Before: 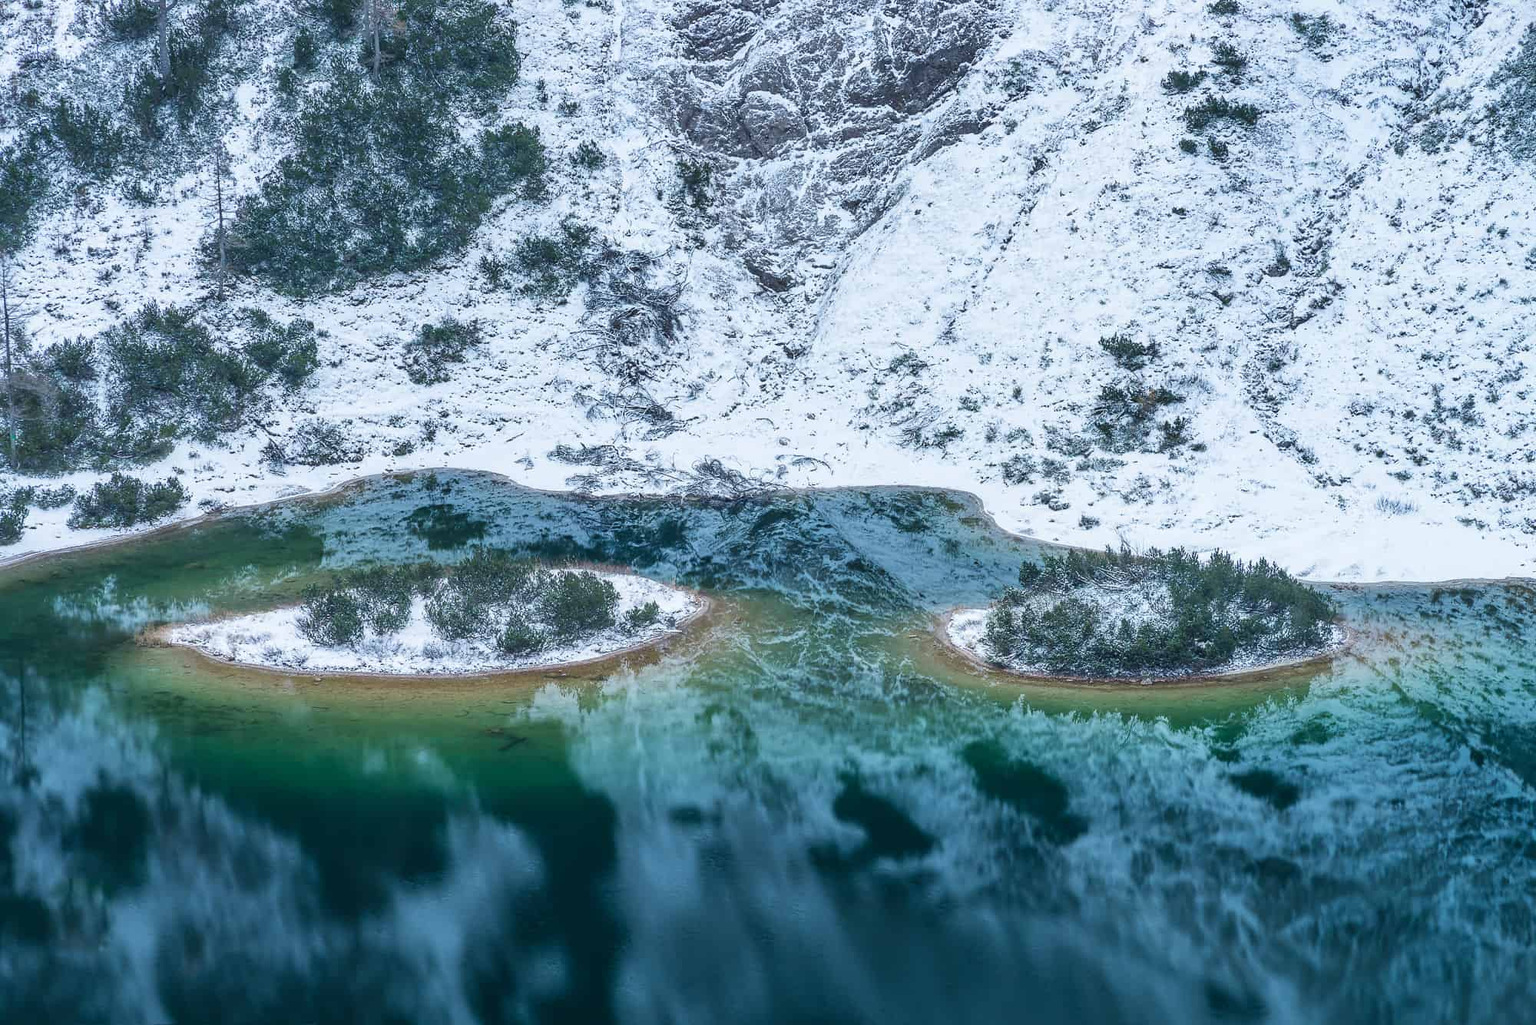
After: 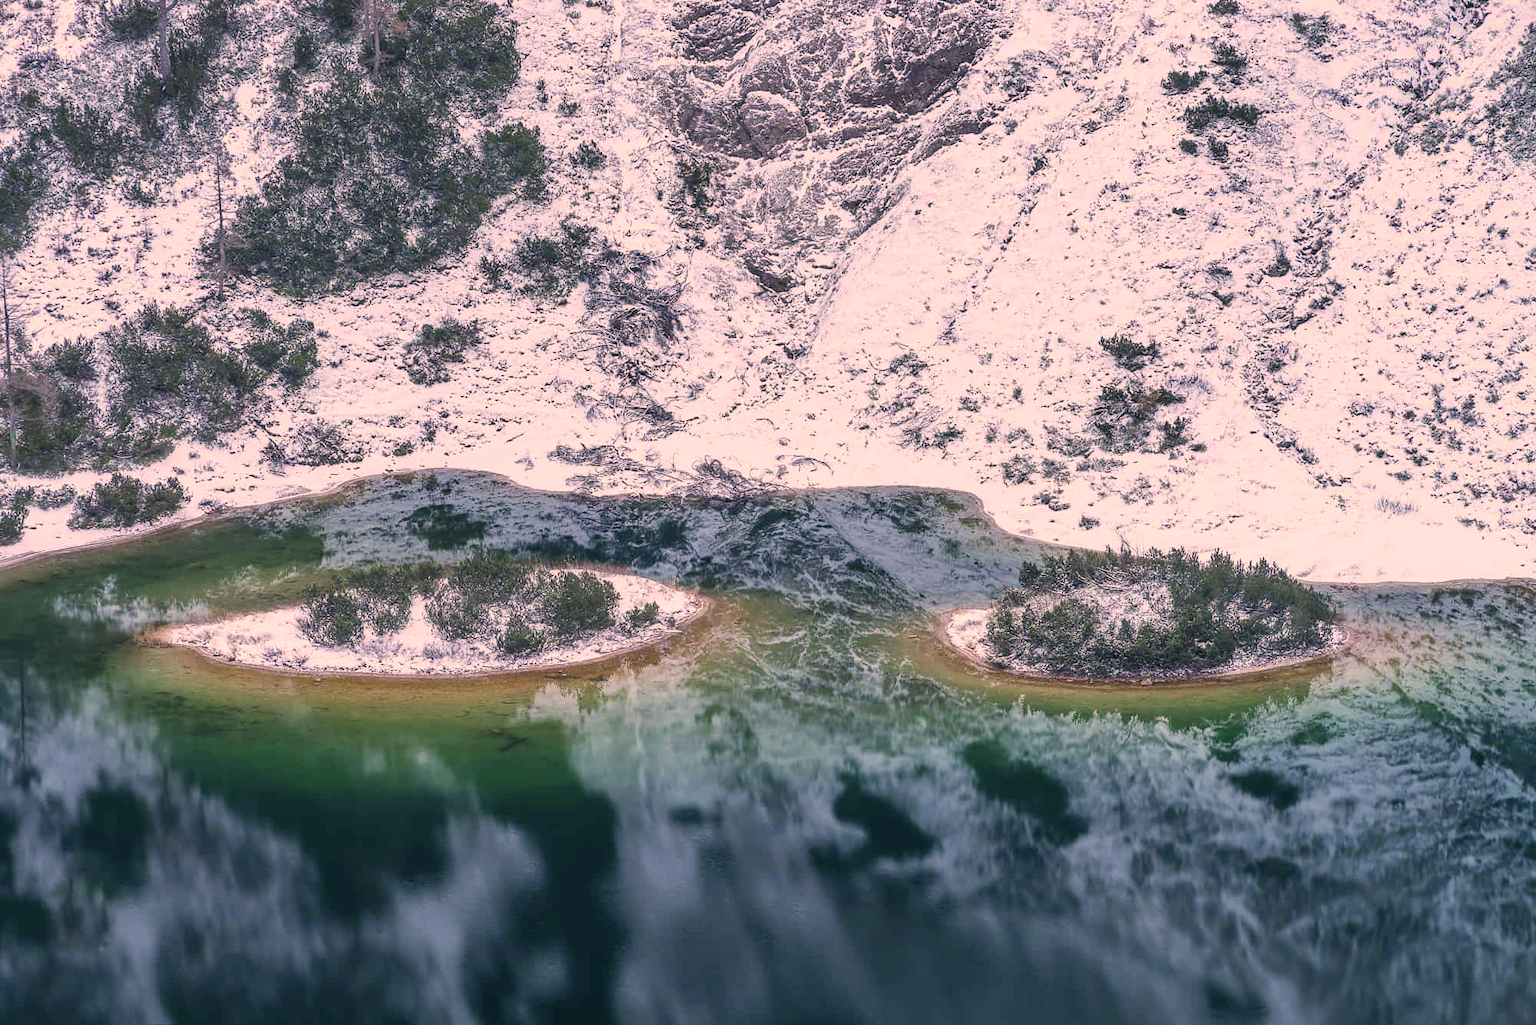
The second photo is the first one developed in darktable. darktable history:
white balance: red 1, blue 1
color correction: highlights a* 21.16, highlights b* 19.61
